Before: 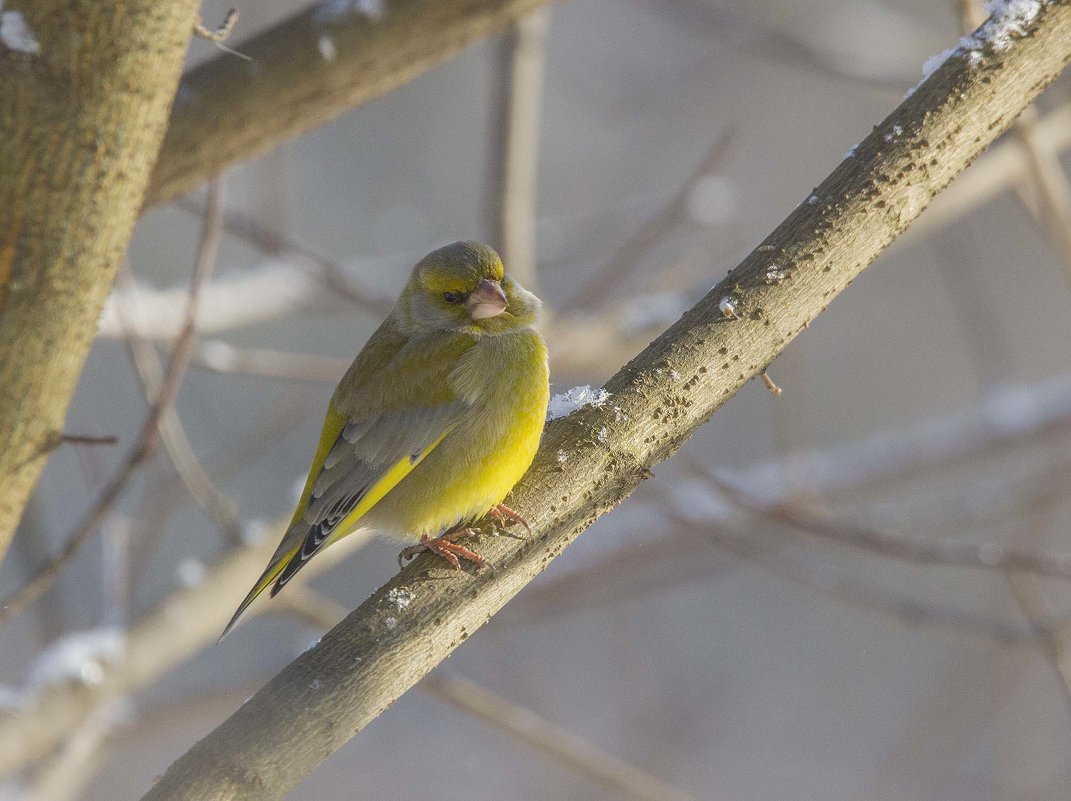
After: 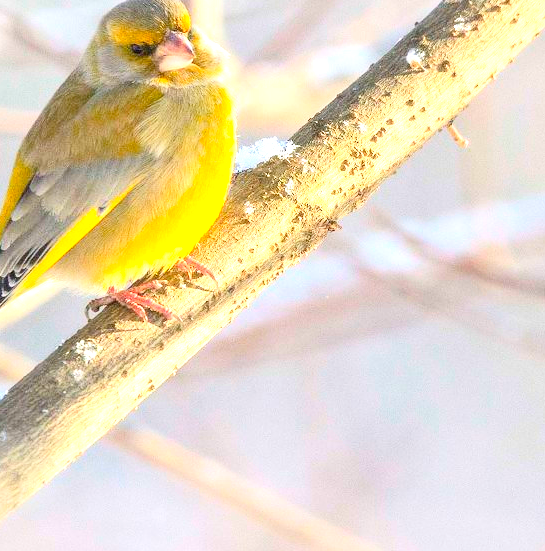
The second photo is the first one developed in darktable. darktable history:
contrast brightness saturation: contrast 0.197, brightness 0.166, saturation 0.218
crop and rotate: left 29.235%, top 31.109%, right 19.84%
color zones: curves: ch1 [(0.235, 0.558) (0.75, 0.5)]; ch2 [(0.25, 0.462) (0.749, 0.457)]
contrast equalizer: y [[0.514, 0.573, 0.581, 0.508, 0.5, 0.5], [0.5 ×6], [0.5 ×6], [0 ×6], [0 ×6]]
exposure: black level correction 0.001, exposure 1.398 EV, compensate highlight preservation false
